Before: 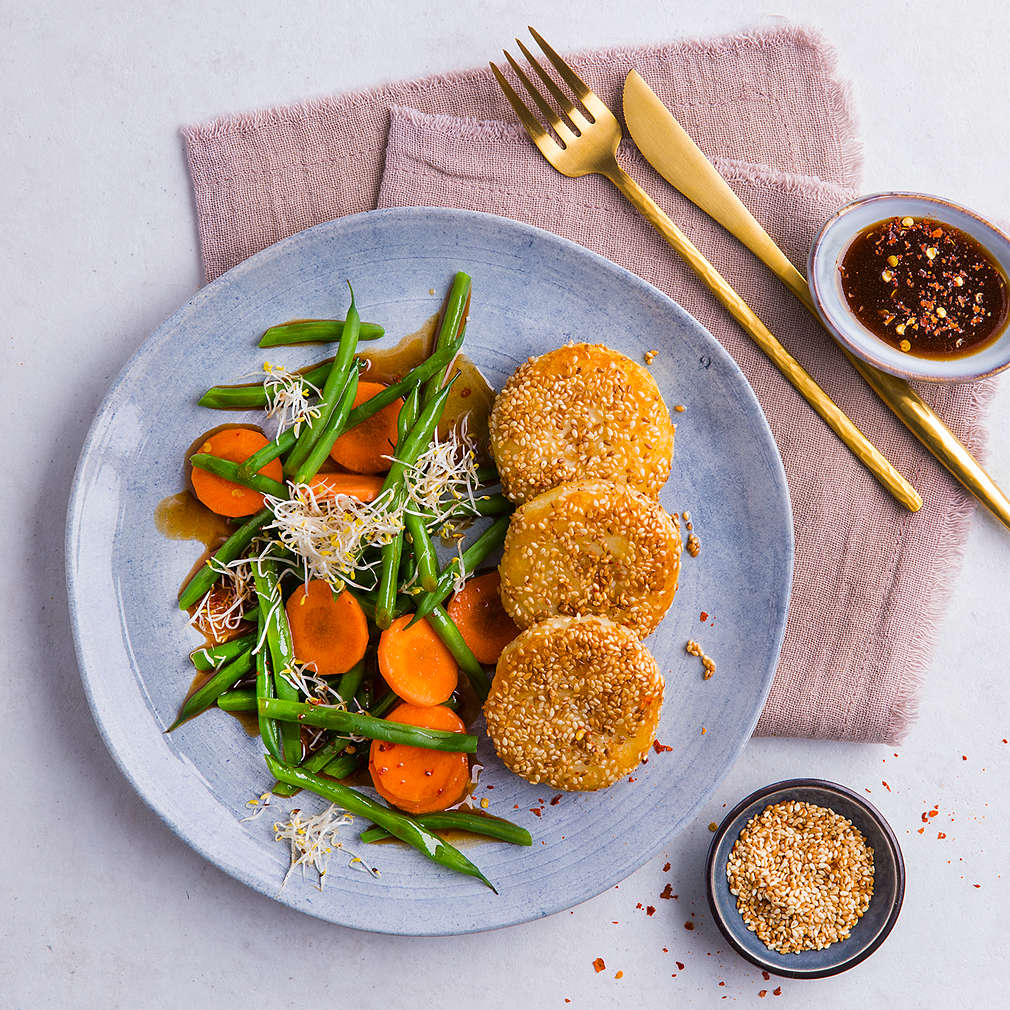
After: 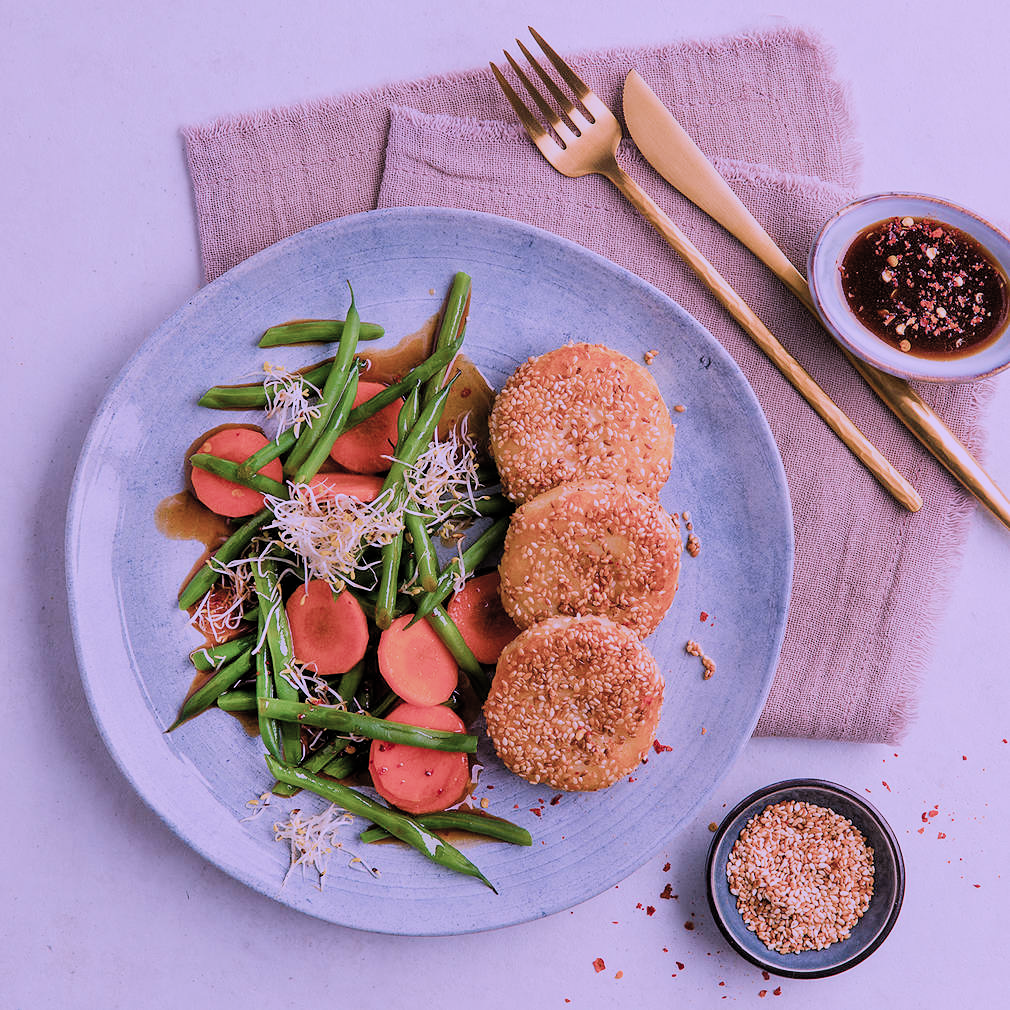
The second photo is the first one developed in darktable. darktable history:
color correction: highlights a* 15.1, highlights b* -24.33
filmic rgb: black relative exposure -7.65 EV, white relative exposure 4.56 EV, hardness 3.61, color science v4 (2020), contrast in shadows soft, contrast in highlights soft
